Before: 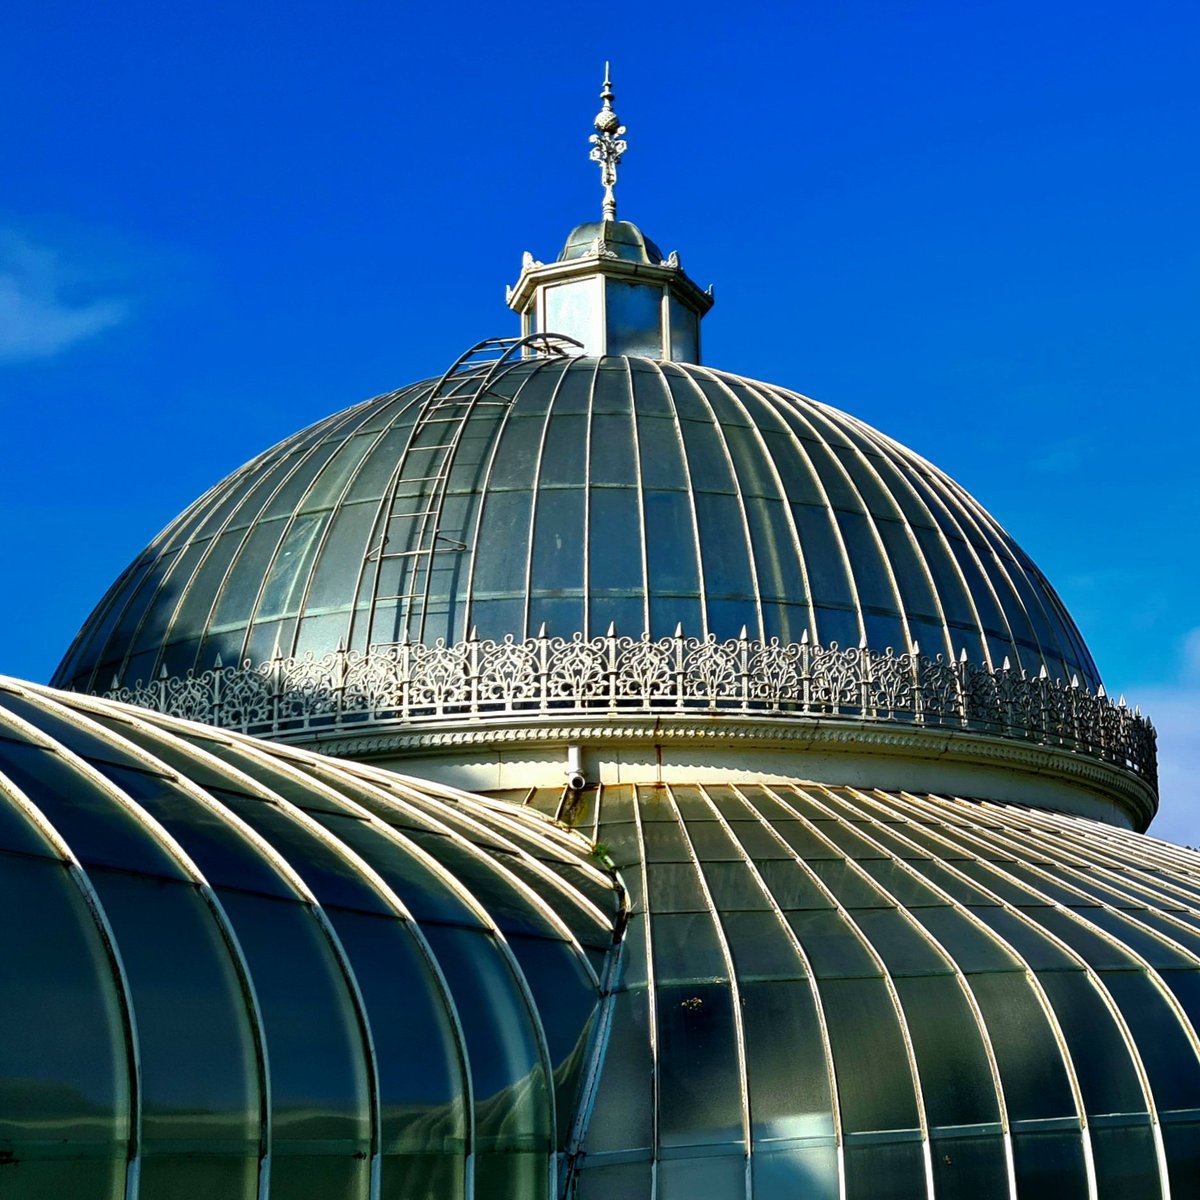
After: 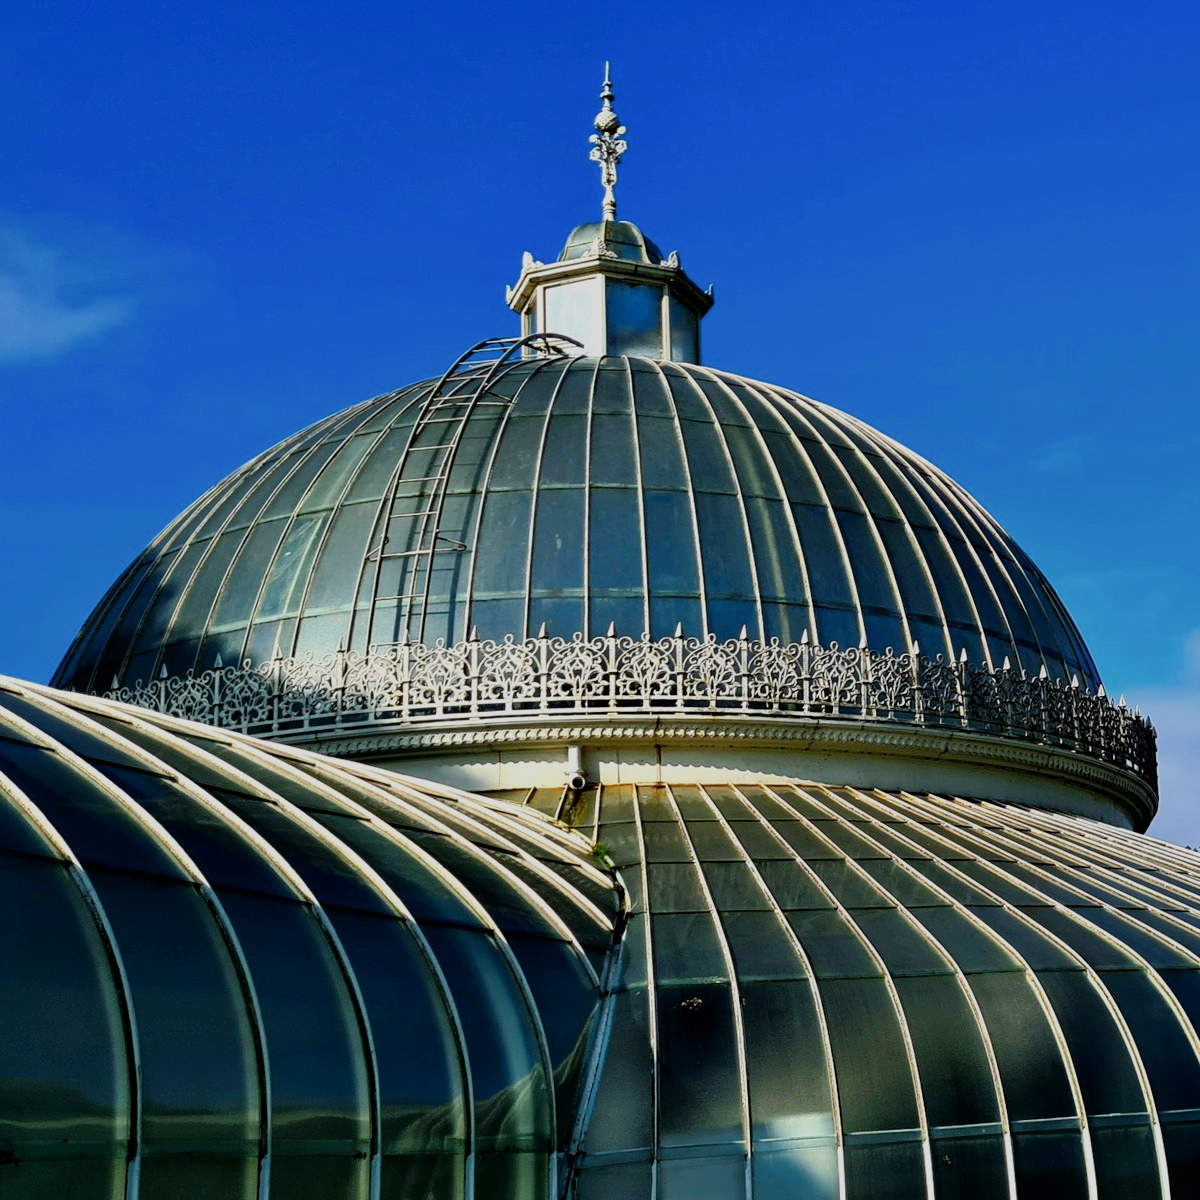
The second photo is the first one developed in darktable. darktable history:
filmic rgb: hardness 4.17
exposure: compensate highlight preservation false
